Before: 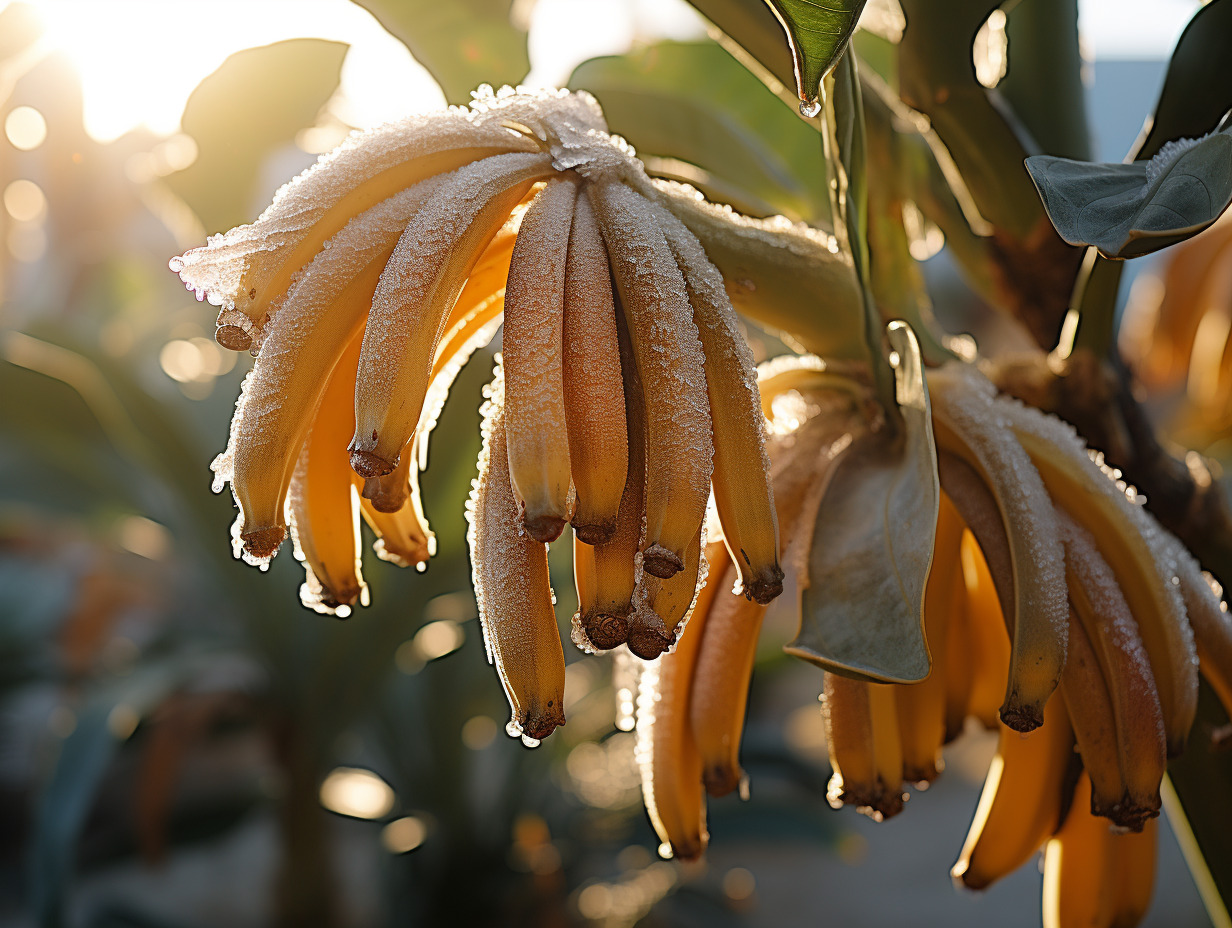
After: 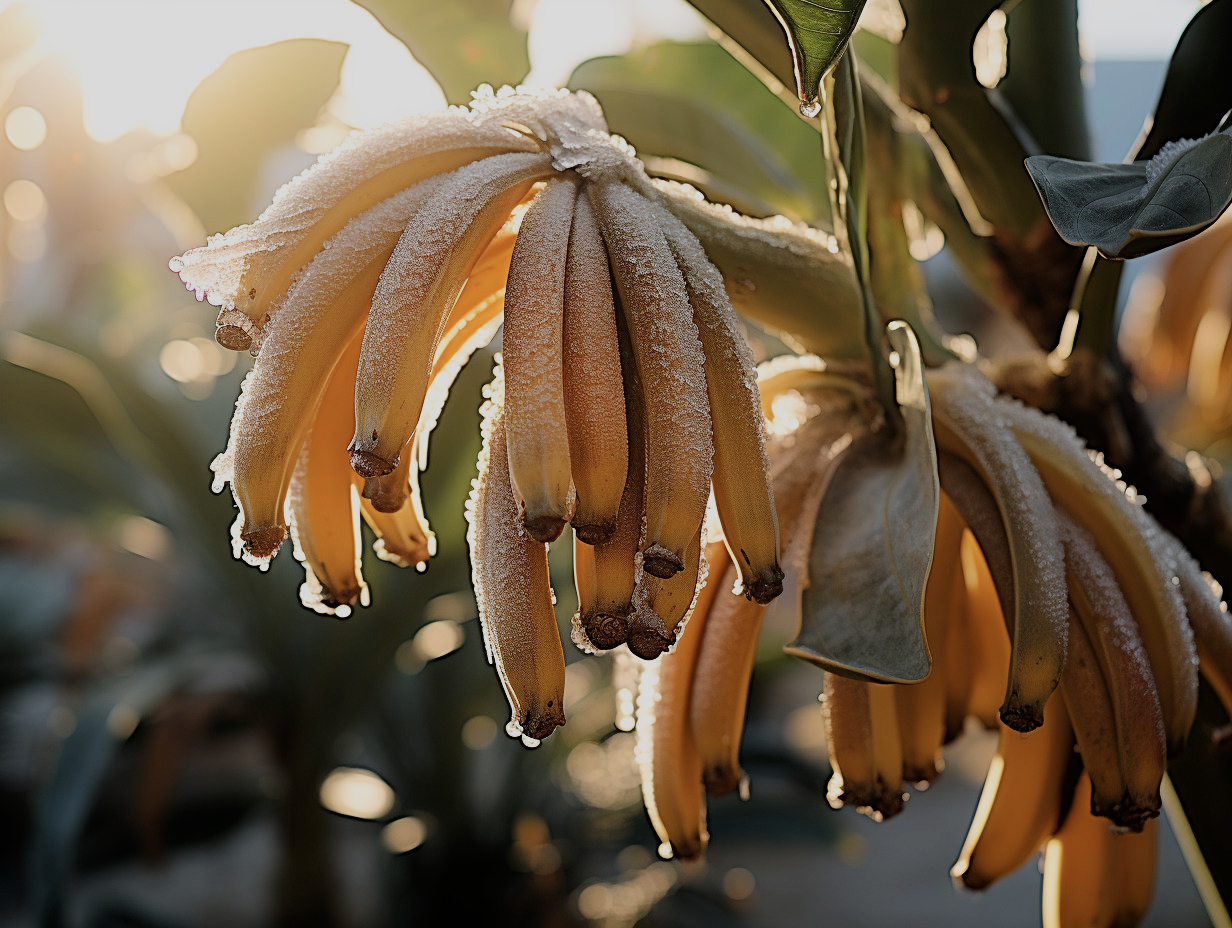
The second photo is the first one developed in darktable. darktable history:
contrast brightness saturation: contrast 0.11, saturation -0.17
filmic rgb: black relative exposure -7.65 EV, white relative exposure 4.56 EV, hardness 3.61, color science v6 (2022)
